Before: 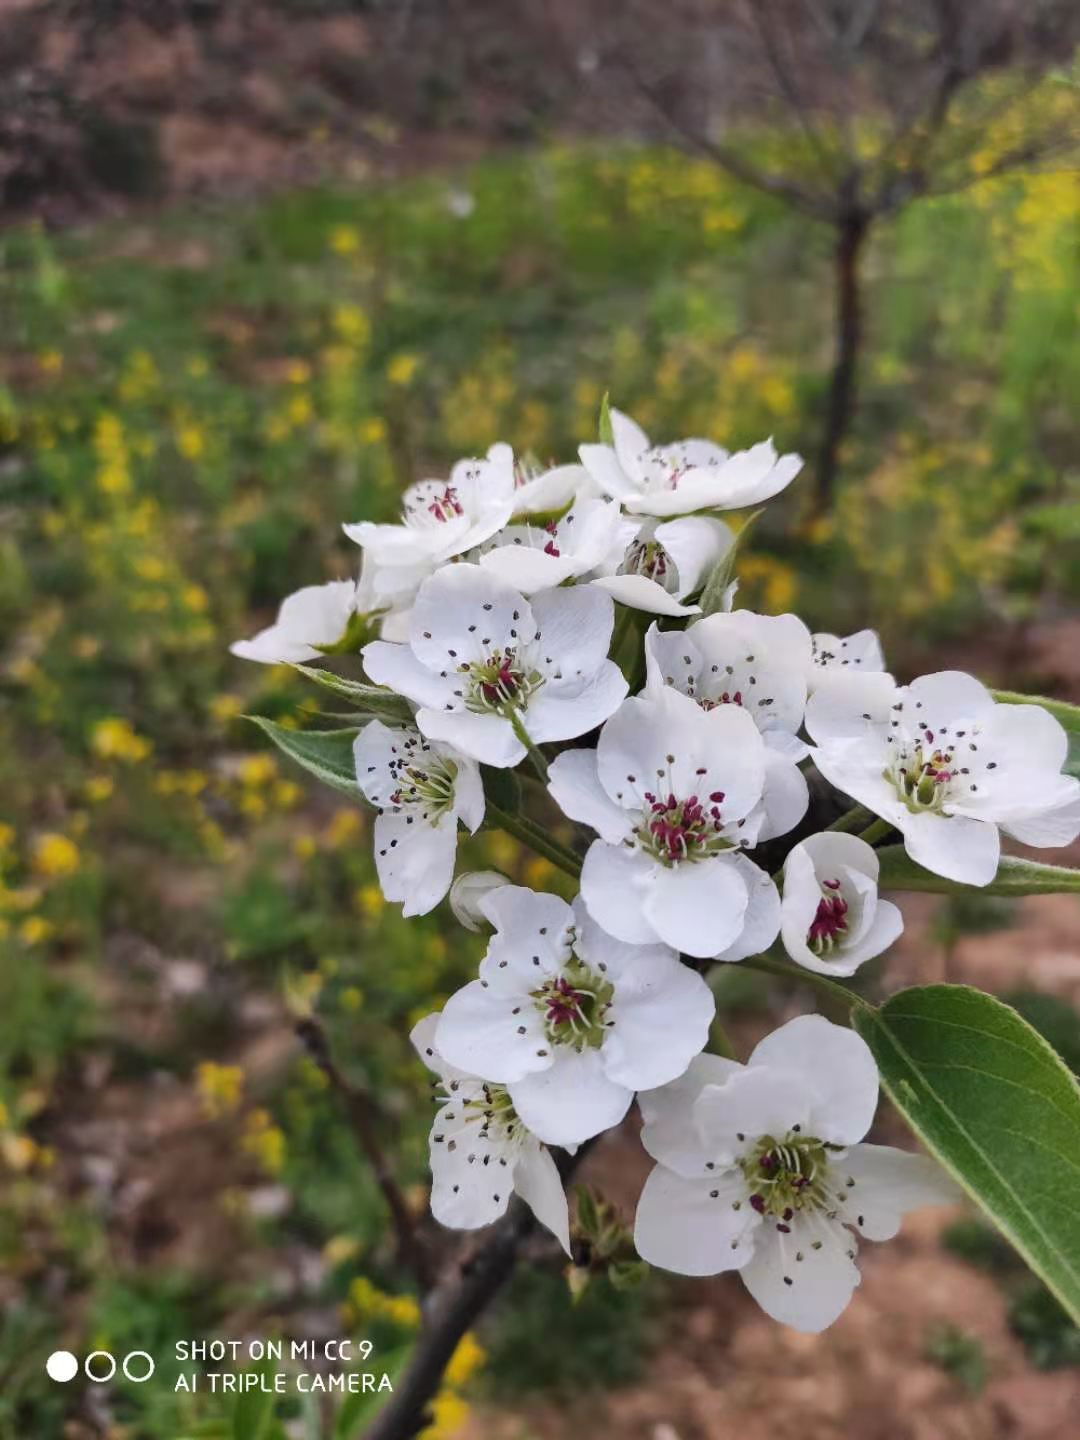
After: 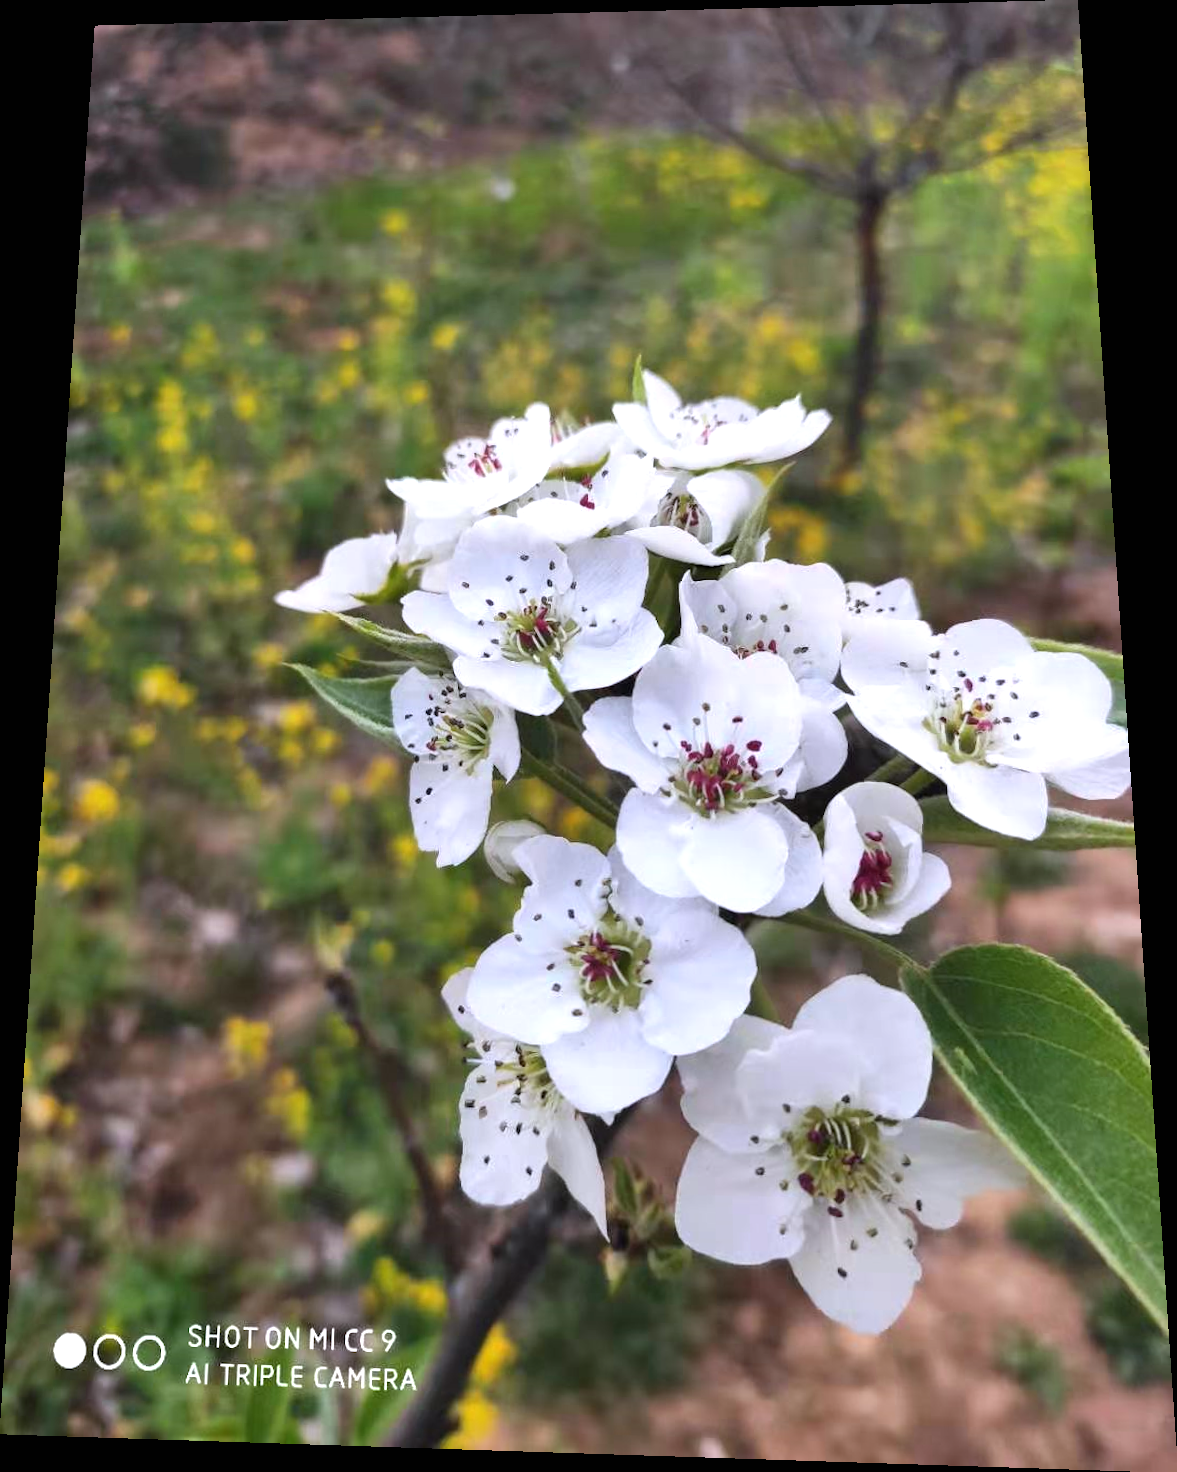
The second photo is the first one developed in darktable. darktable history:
rotate and perspective: rotation 0.128°, lens shift (vertical) -0.181, lens shift (horizontal) -0.044, shear 0.001, automatic cropping off
exposure: black level correction 0, exposure 0.5 EV, compensate exposure bias true, compensate highlight preservation false
white balance: red 0.984, blue 1.059
